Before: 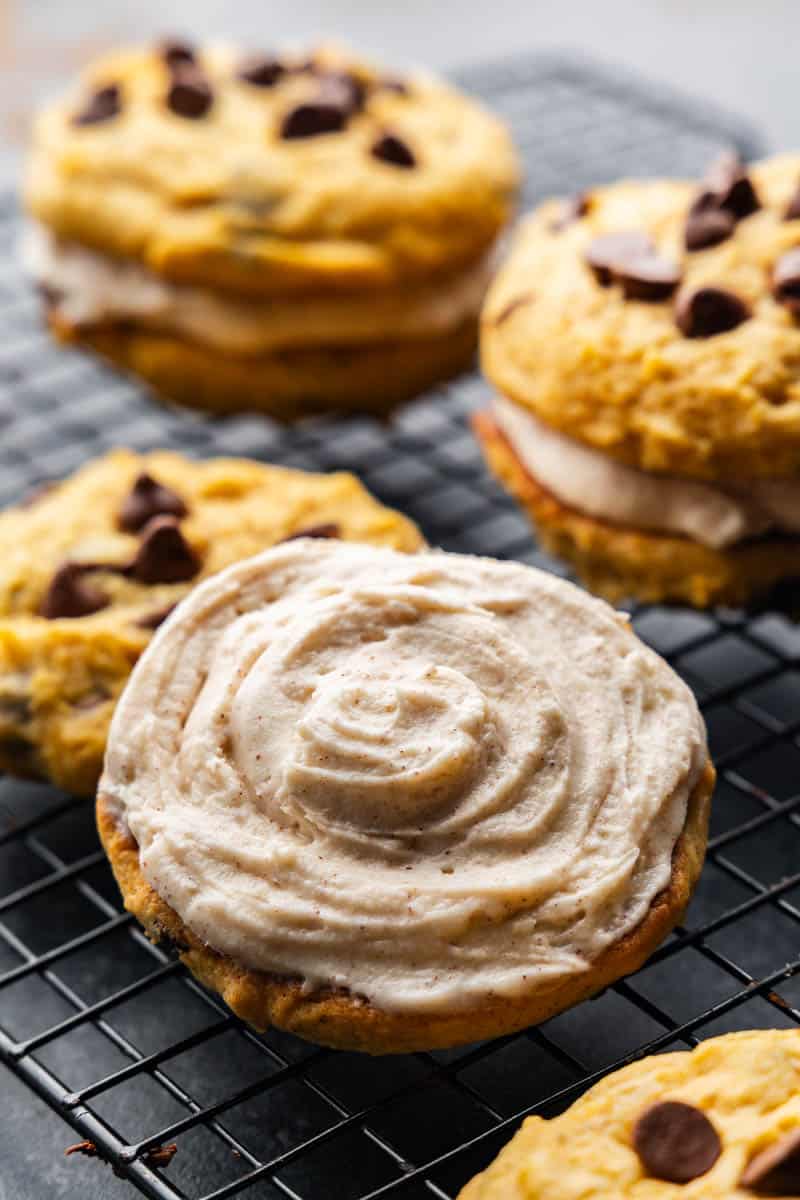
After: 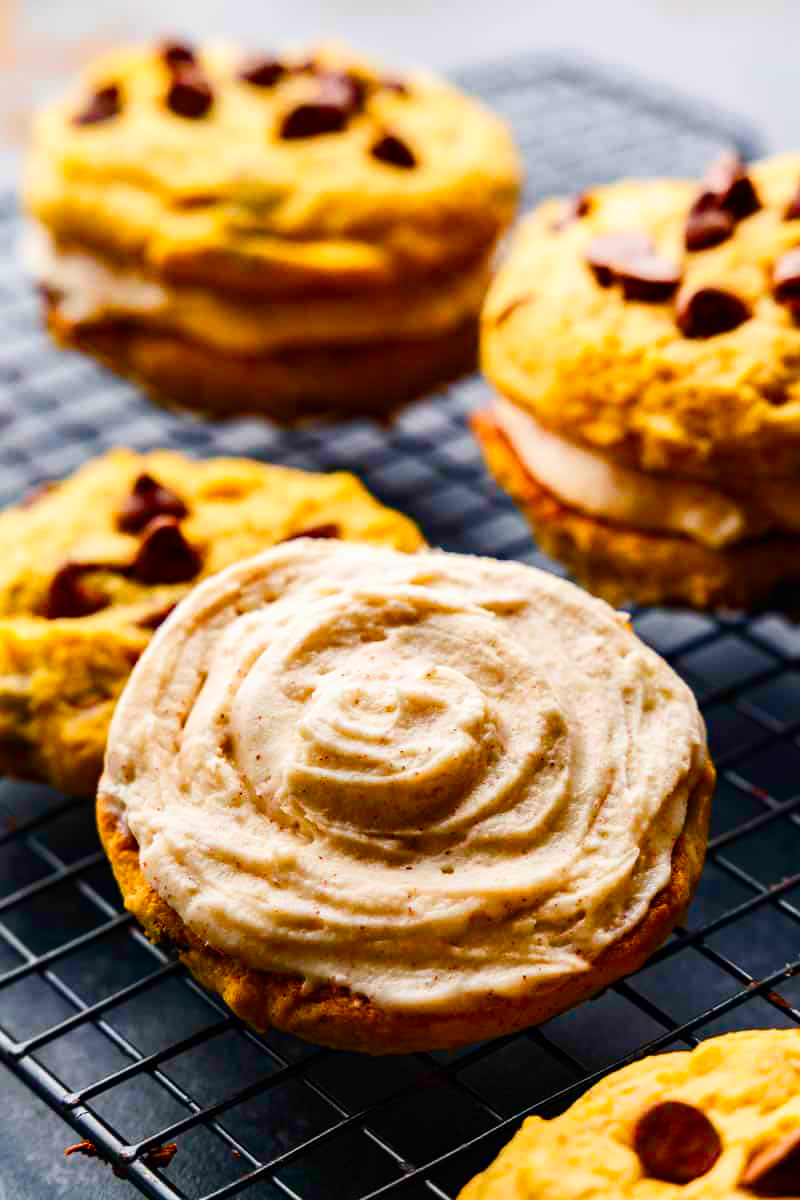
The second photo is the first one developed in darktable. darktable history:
contrast brightness saturation: contrast 0.18, saturation 0.3
color balance rgb: perceptual saturation grading › global saturation 24.74%, perceptual saturation grading › highlights -51.22%, perceptual saturation grading › mid-tones 19.16%, perceptual saturation grading › shadows 60.98%, global vibrance 50%
